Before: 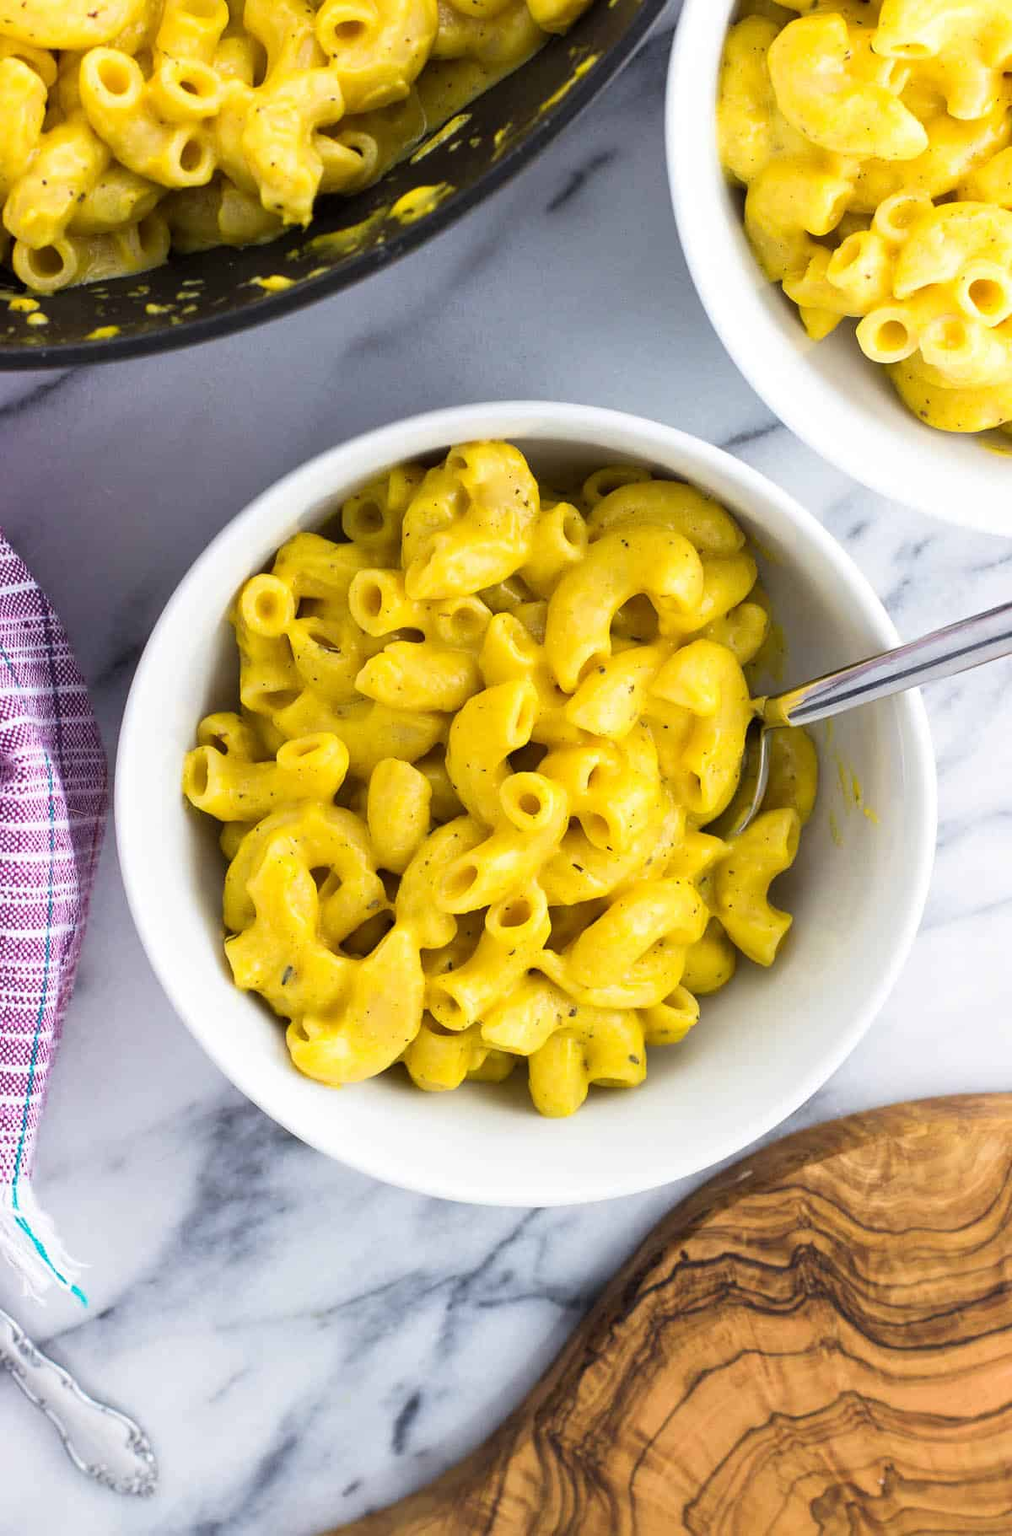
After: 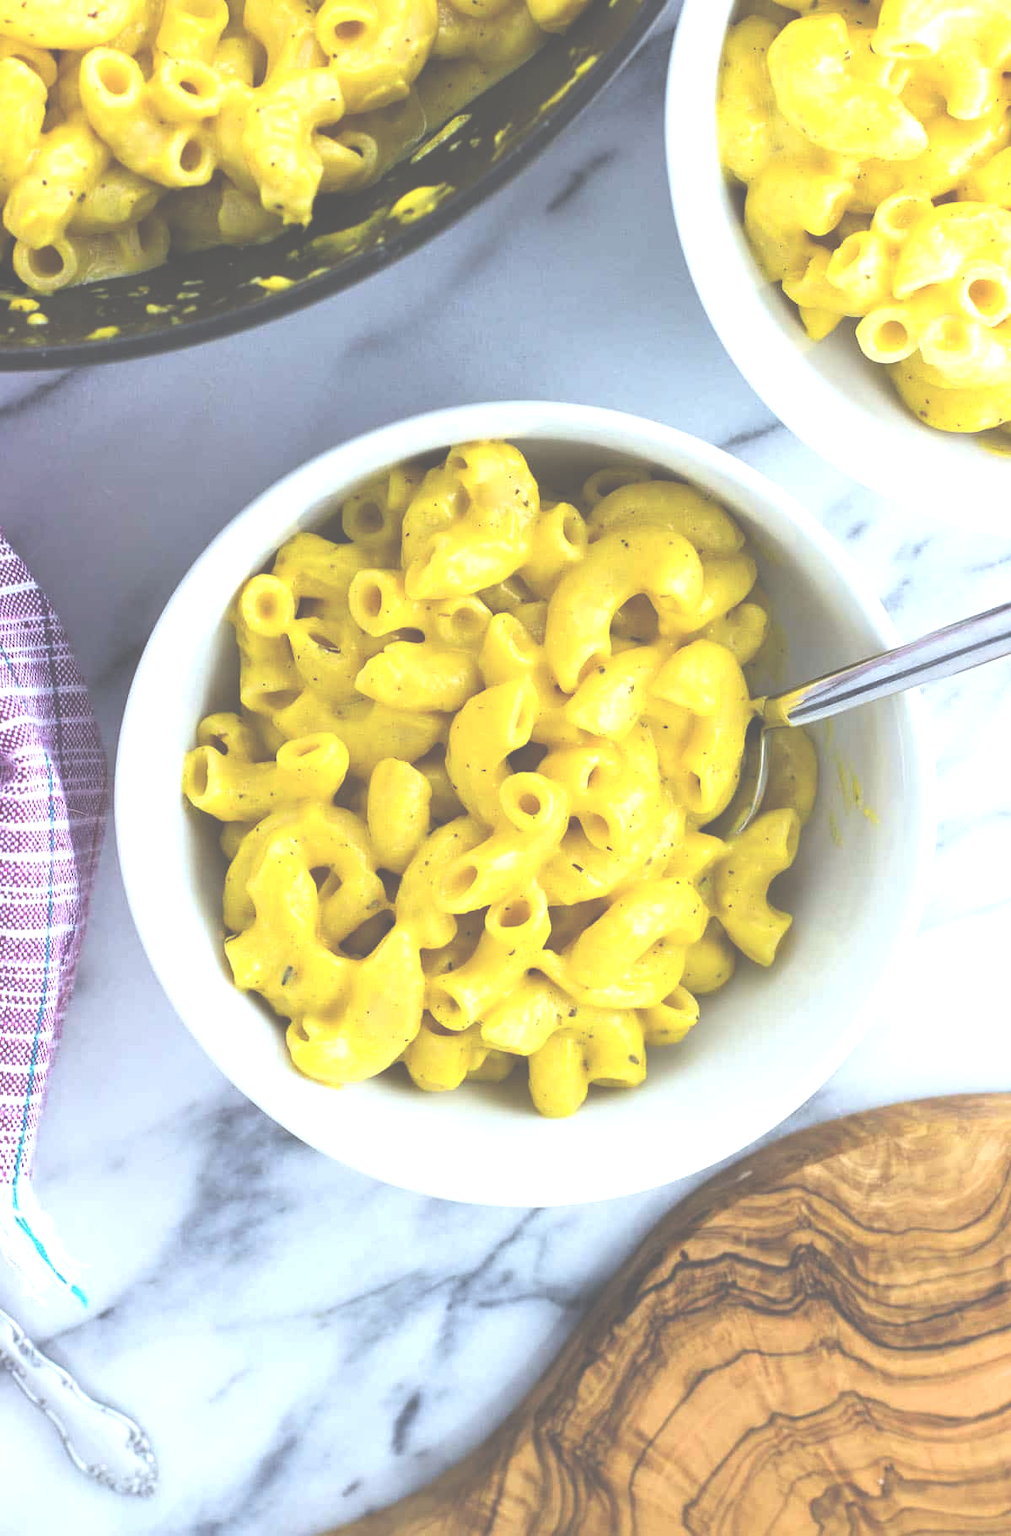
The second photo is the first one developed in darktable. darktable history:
white balance: red 0.925, blue 1.046
exposure: black level correction -0.071, exposure 0.5 EV, compensate highlight preservation false
